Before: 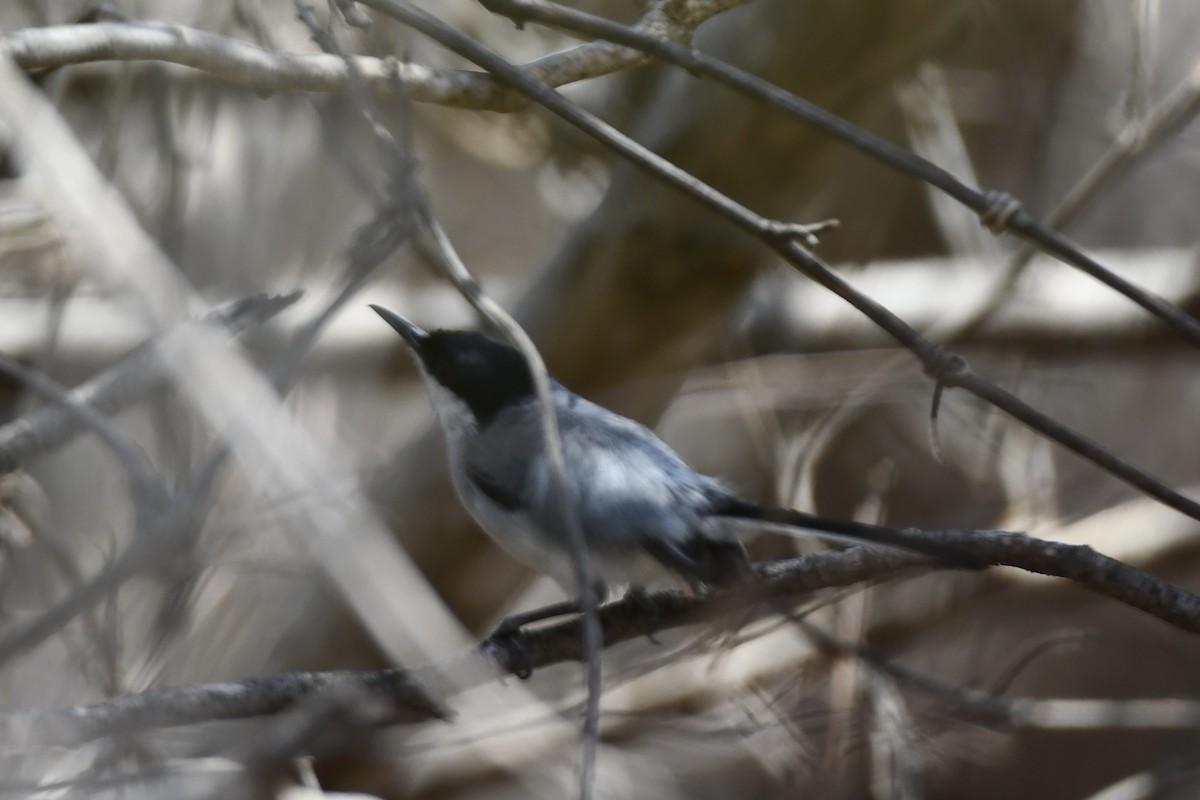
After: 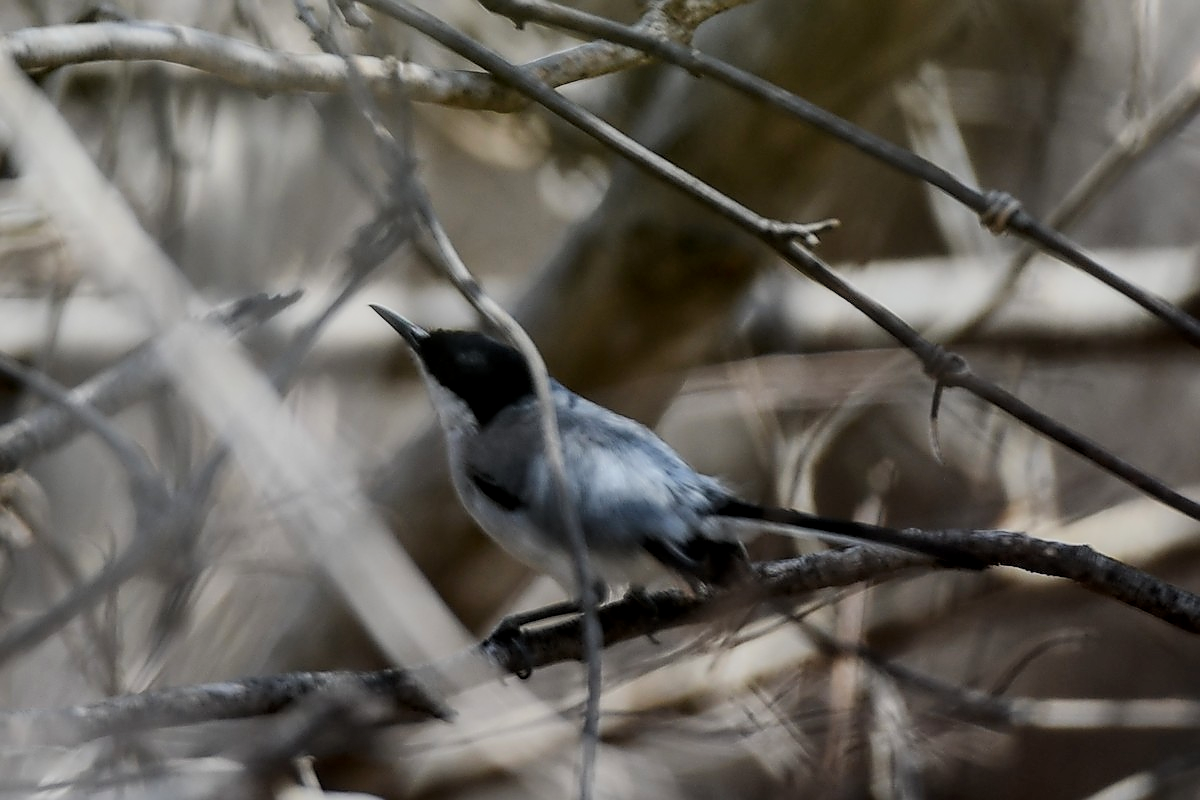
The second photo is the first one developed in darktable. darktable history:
filmic rgb: black relative exposure -7.65 EV, white relative exposure 4.56 EV, hardness 3.61, color science v6 (2022)
sharpen: radius 1.4, amount 1.25, threshold 0.7
local contrast: on, module defaults
